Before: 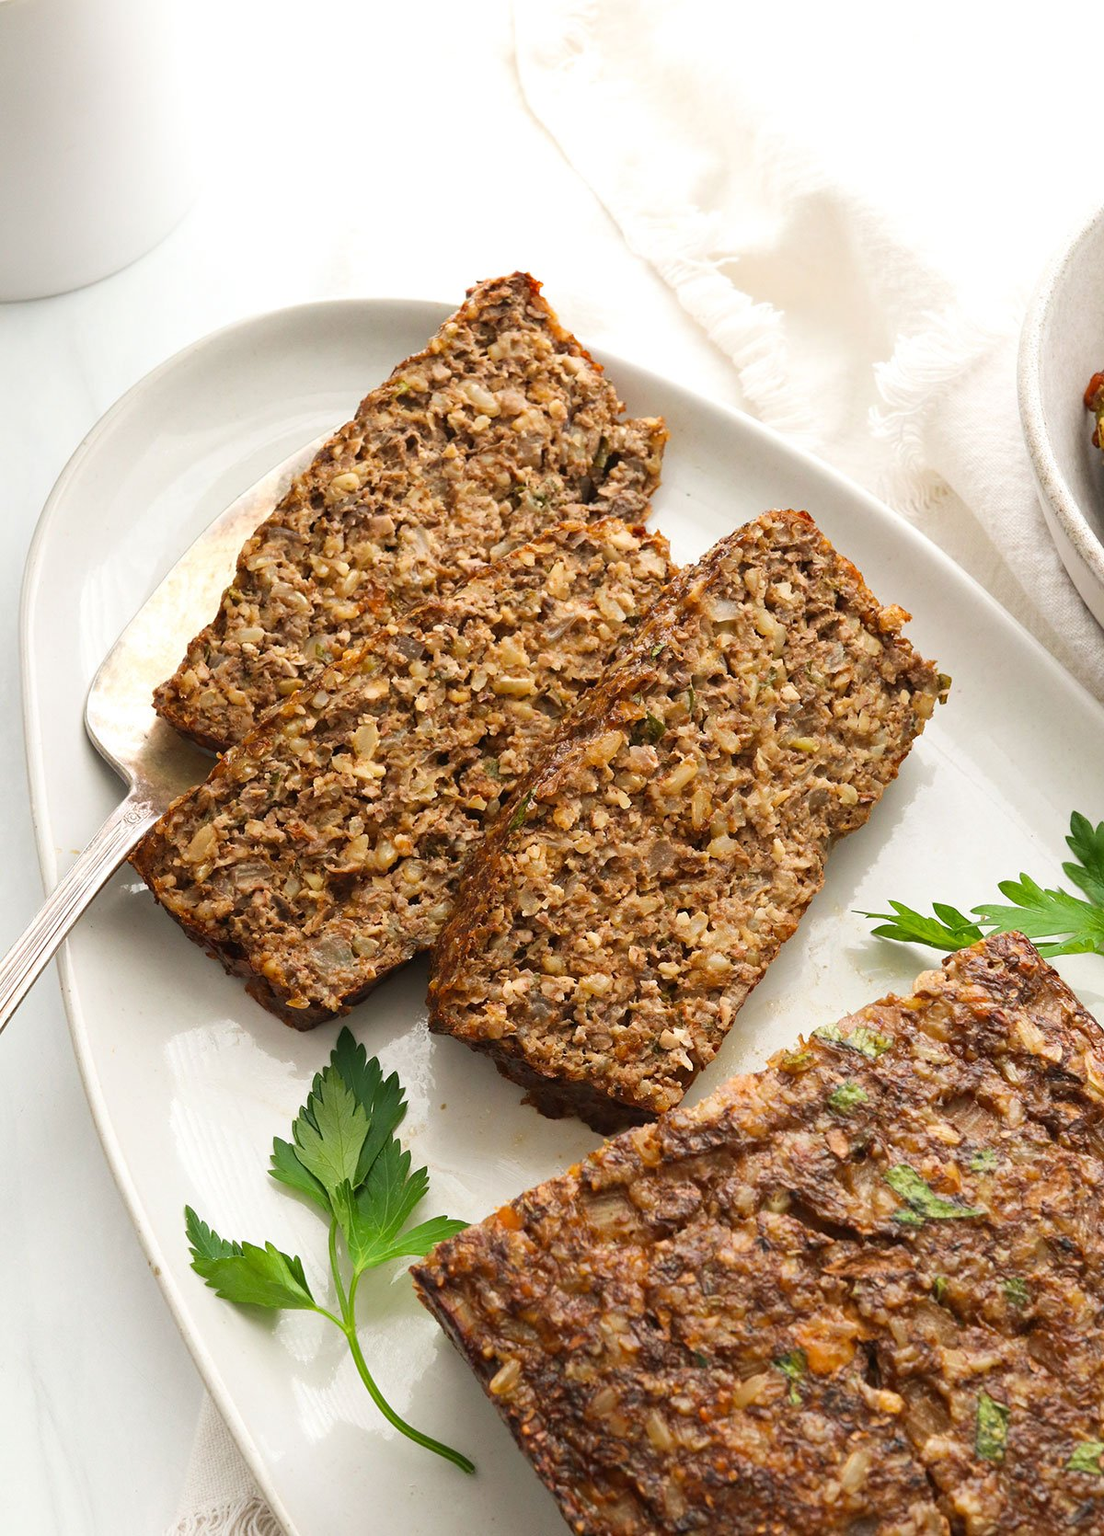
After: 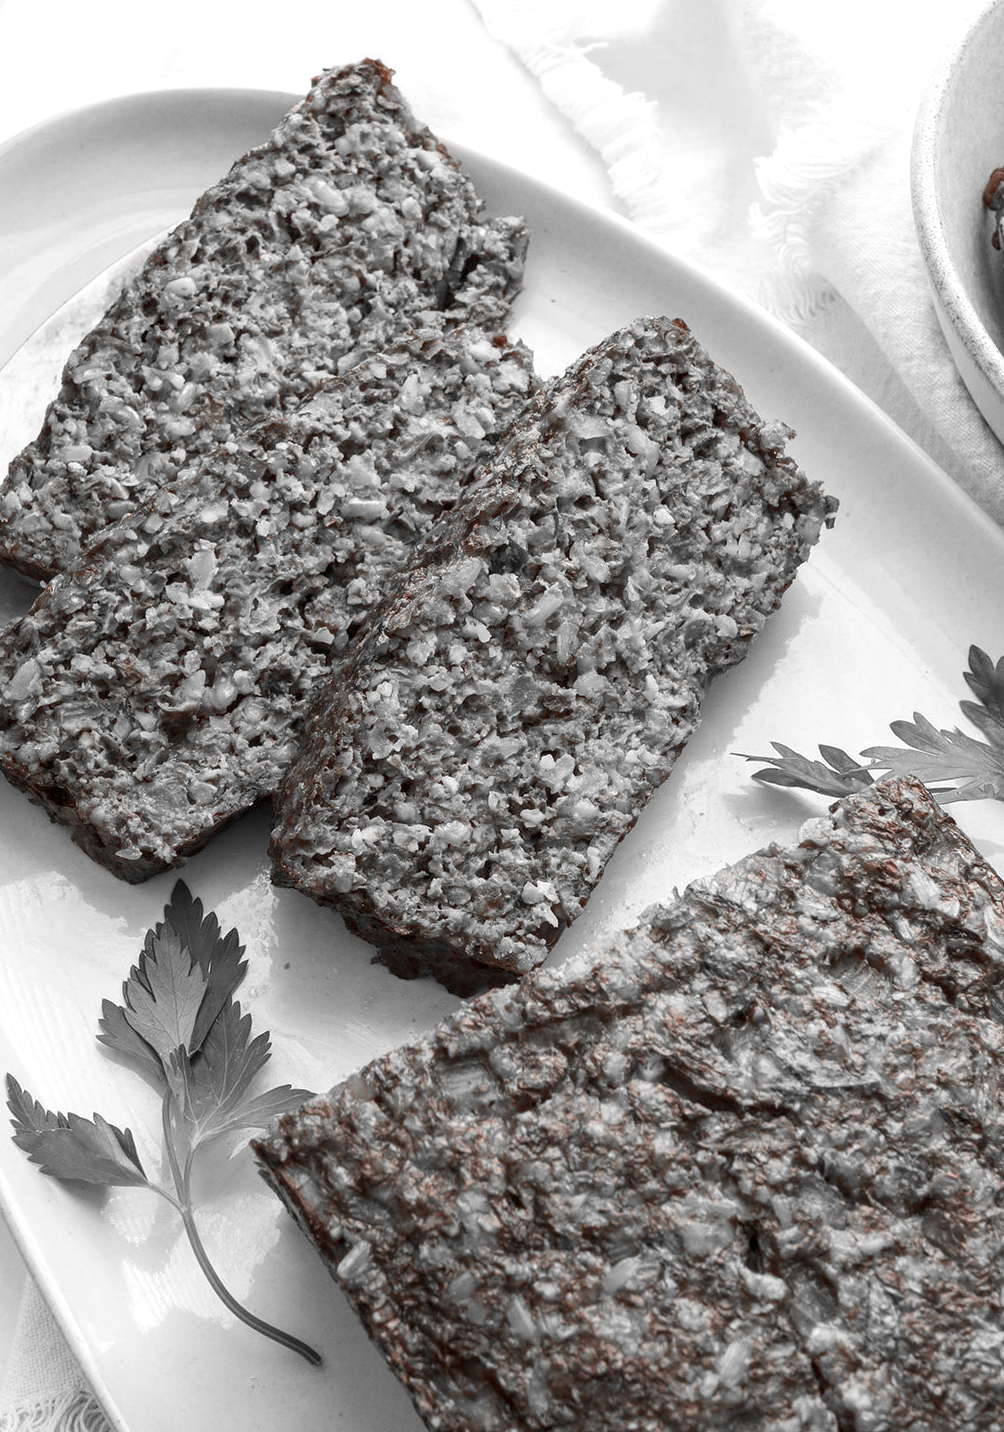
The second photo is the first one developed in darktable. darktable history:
local contrast: on, module defaults
color balance: input saturation 99%
crop: left 16.315%, top 14.246%
color zones: curves: ch1 [(0, 0.006) (0.094, 0.285) (0.171, 0.001) (0.429, 0.001) (0.571, 0.003) (0.714, 0.004) (0.857, 0.004) (1, 0.006)]
